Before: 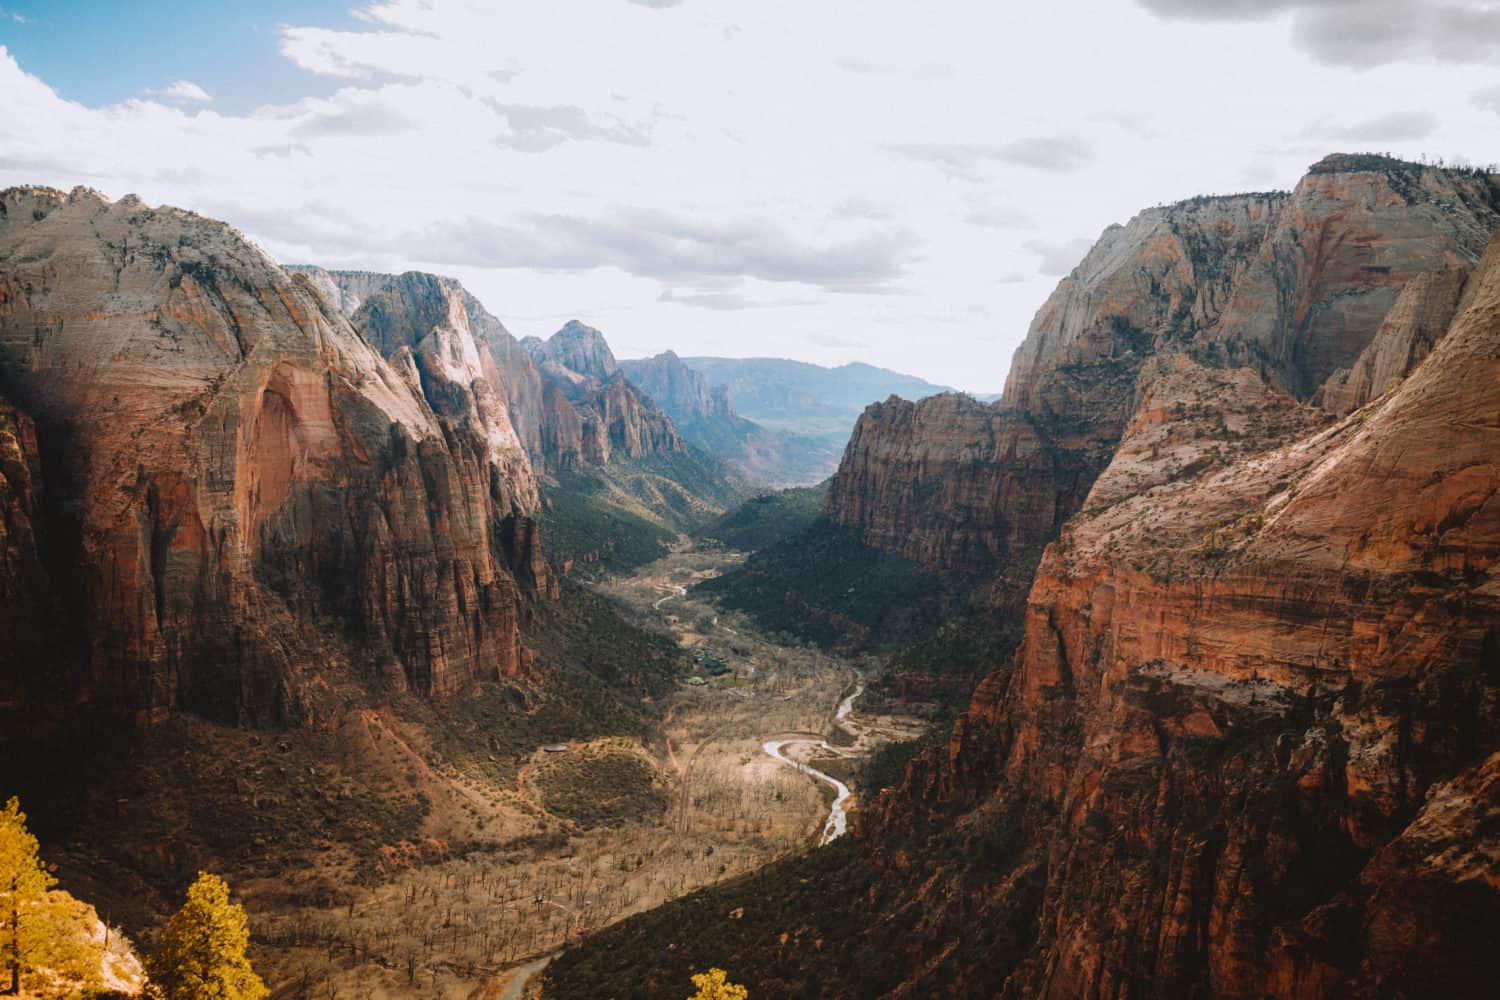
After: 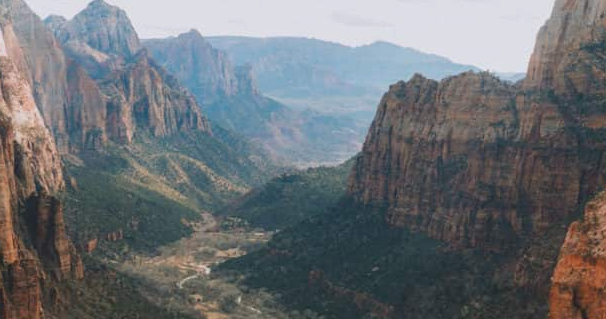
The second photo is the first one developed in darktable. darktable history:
crop: left 31.751%, top 32.172%, right 27.8%, bottom 35.83%
contrast brightness saturation: contrast -0.11
